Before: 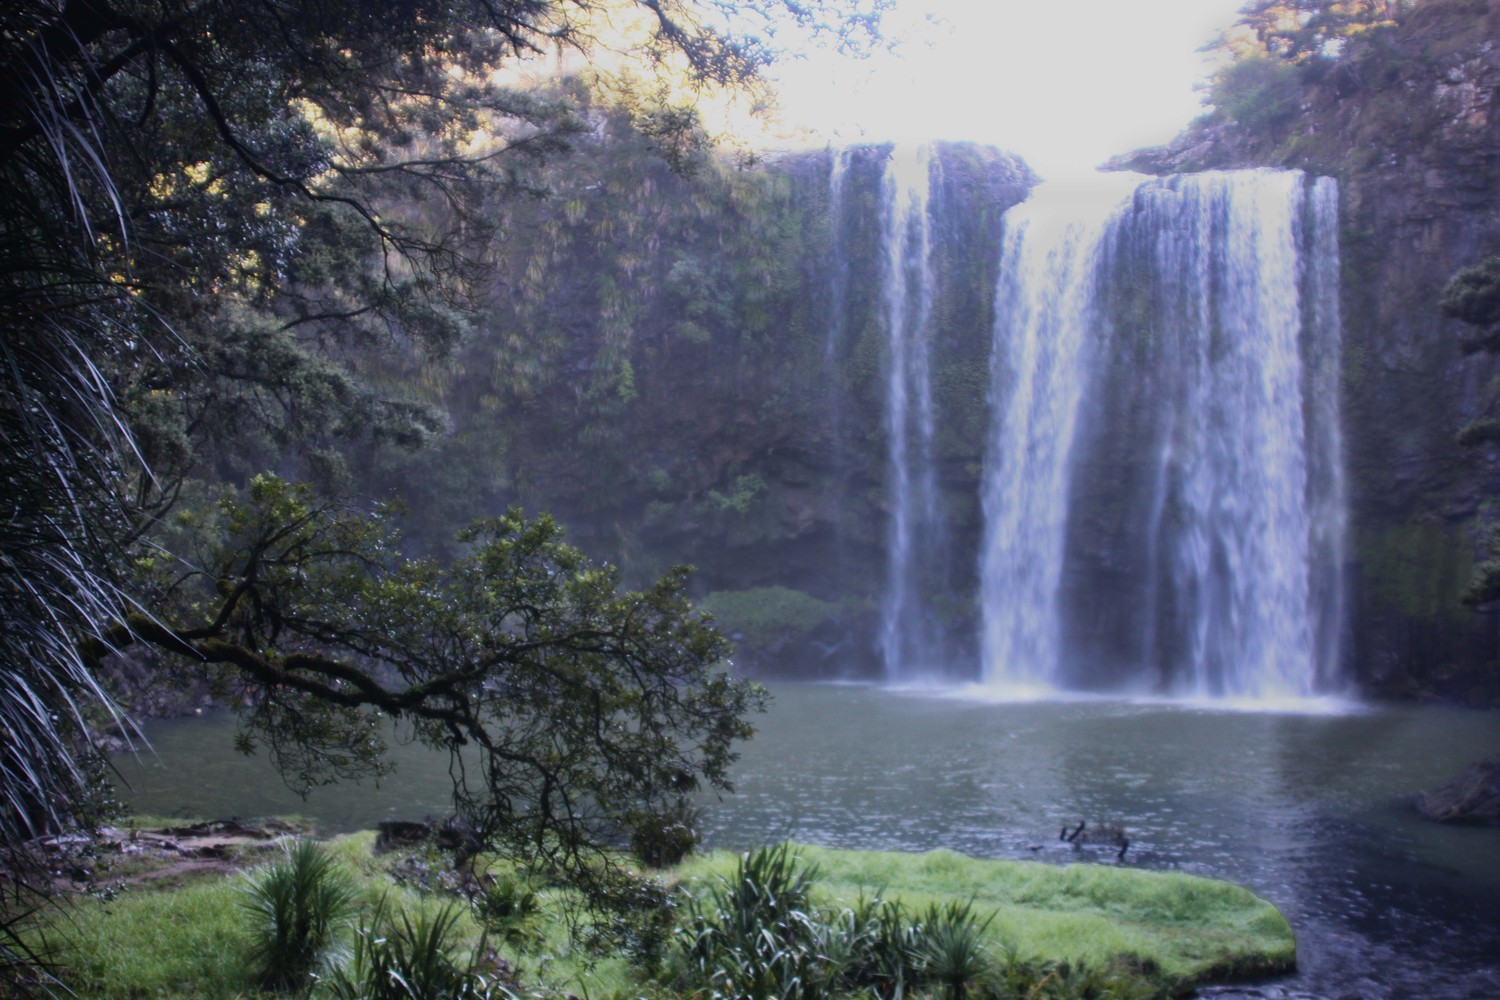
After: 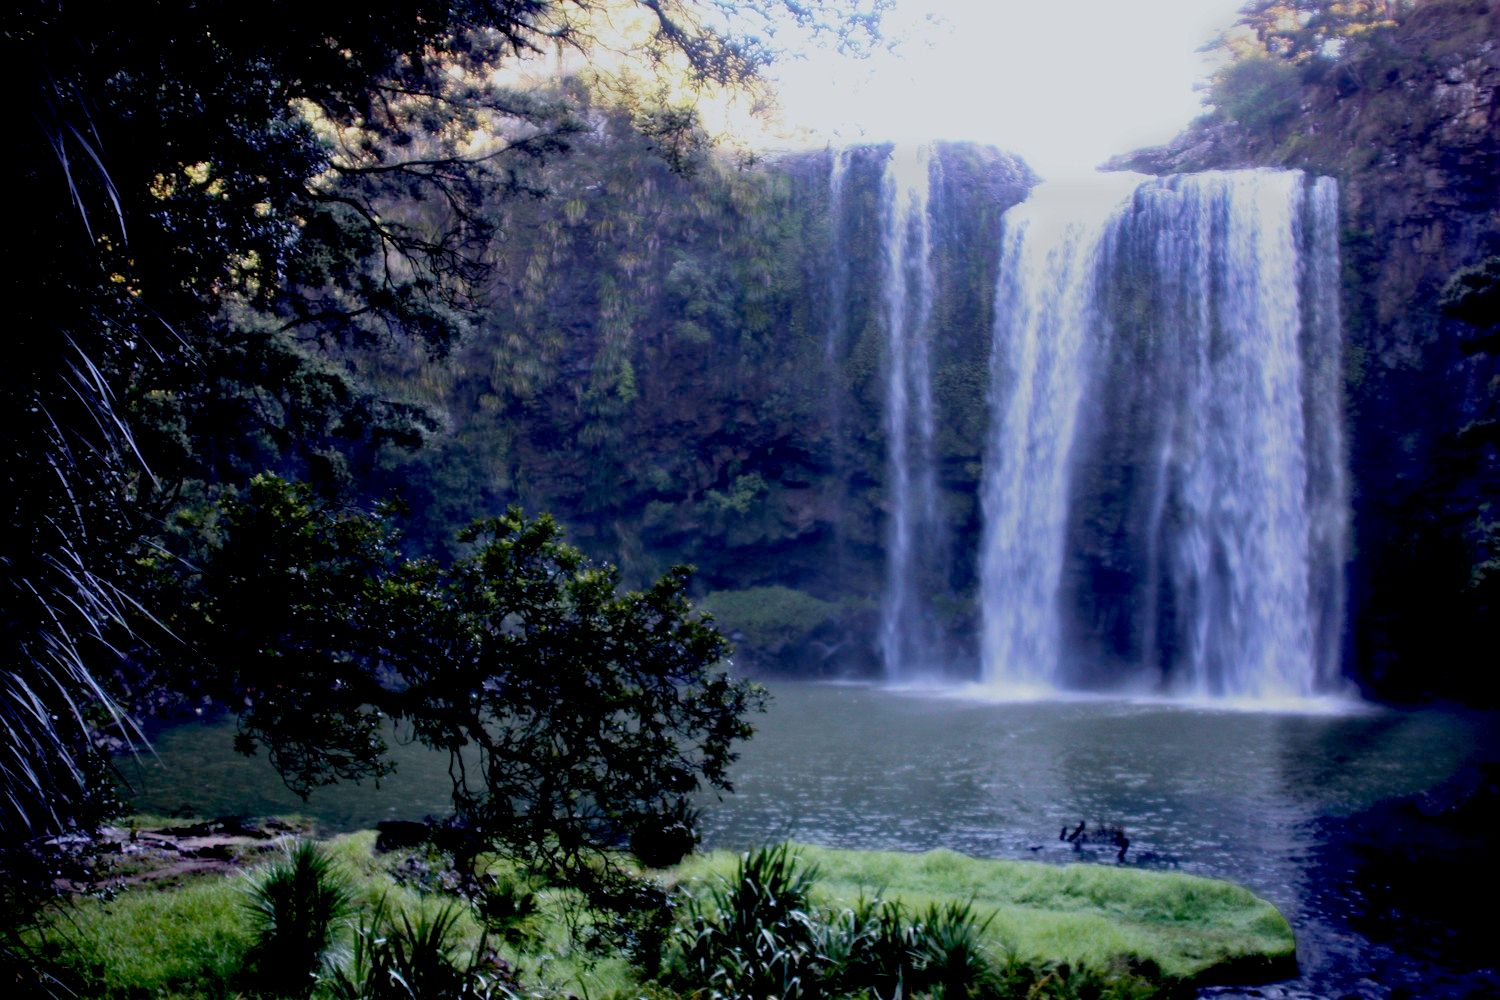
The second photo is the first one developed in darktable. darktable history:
white balance: red 0.982, blue 1.018
exposure: black level correction 0.047, exposure 0.013 EV, compensate highlight preservation false
